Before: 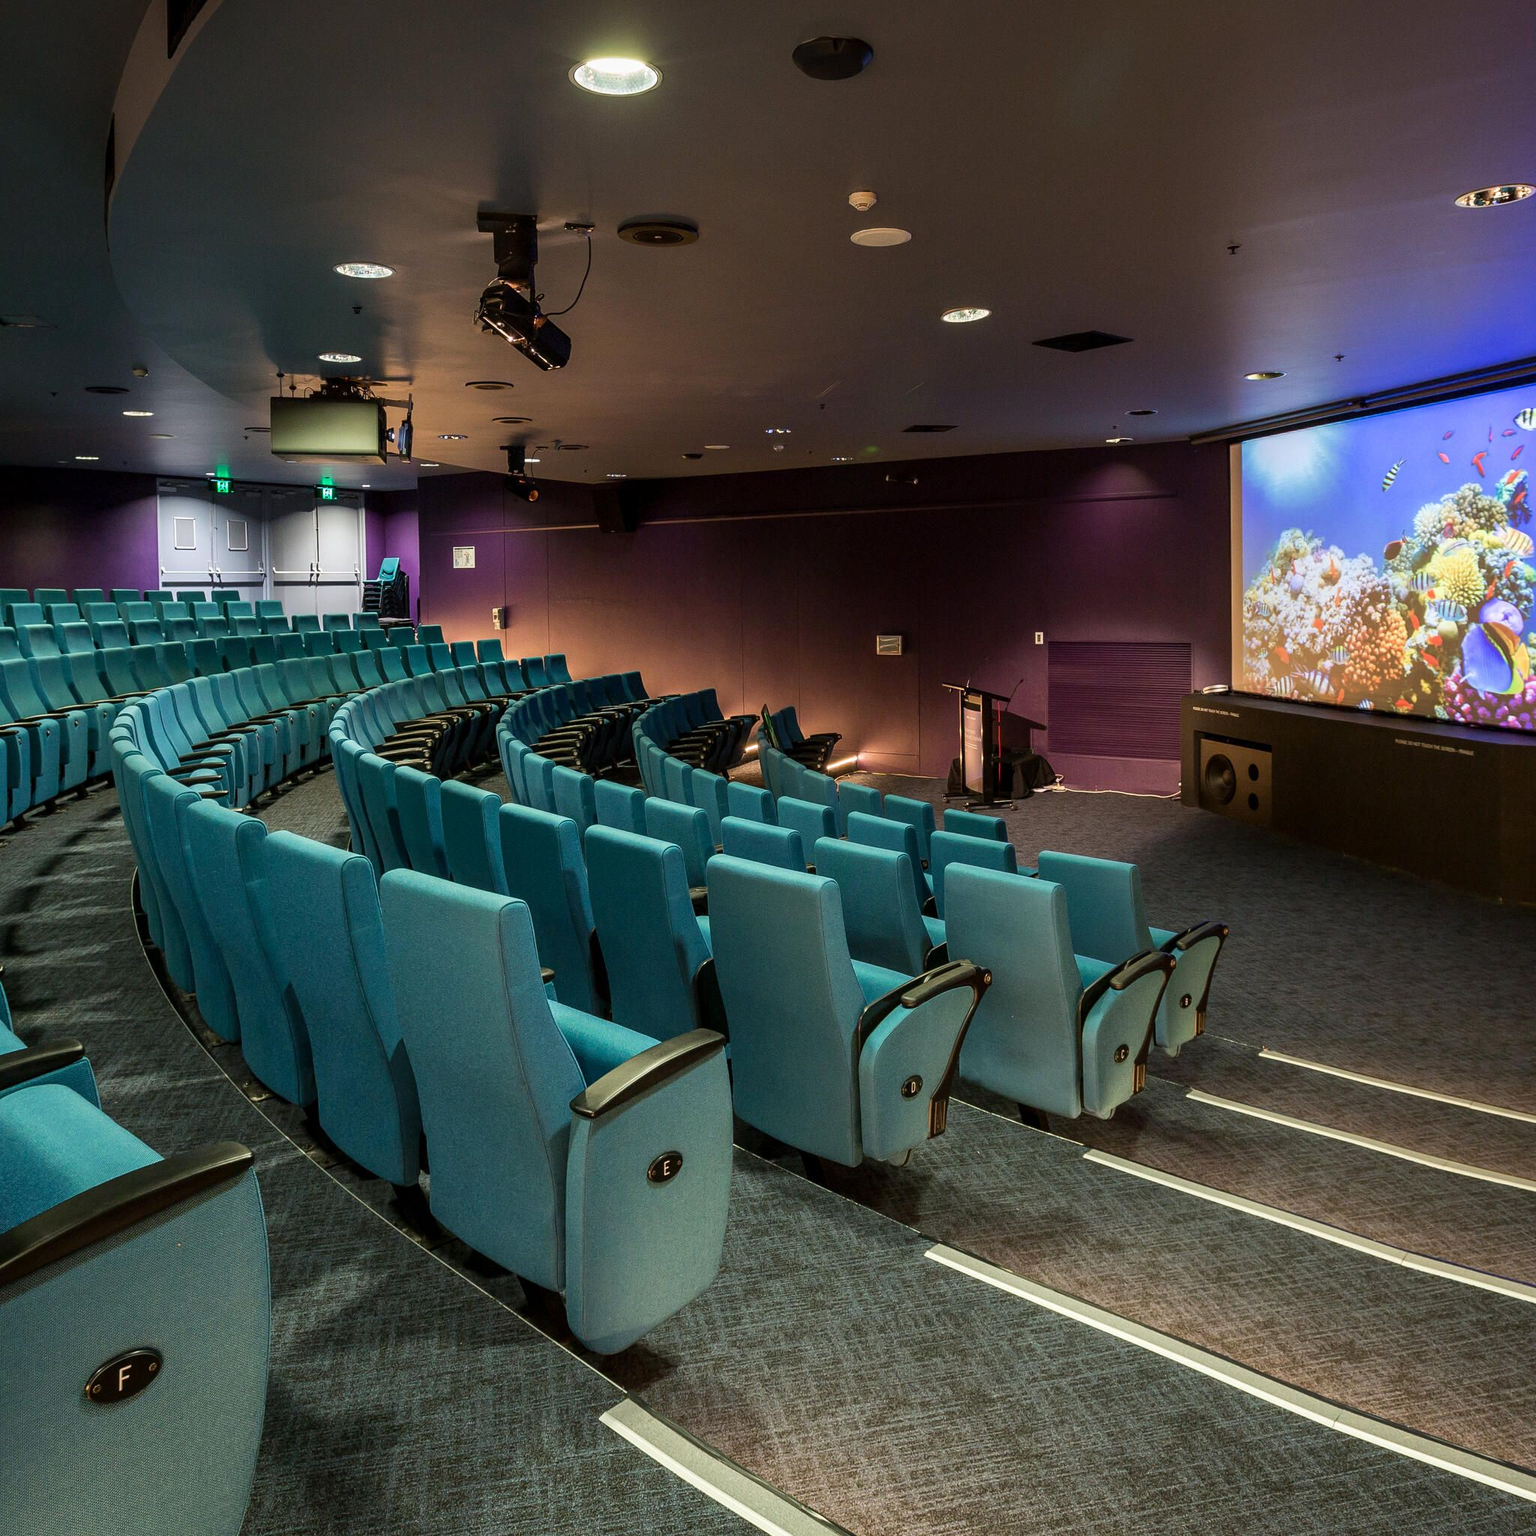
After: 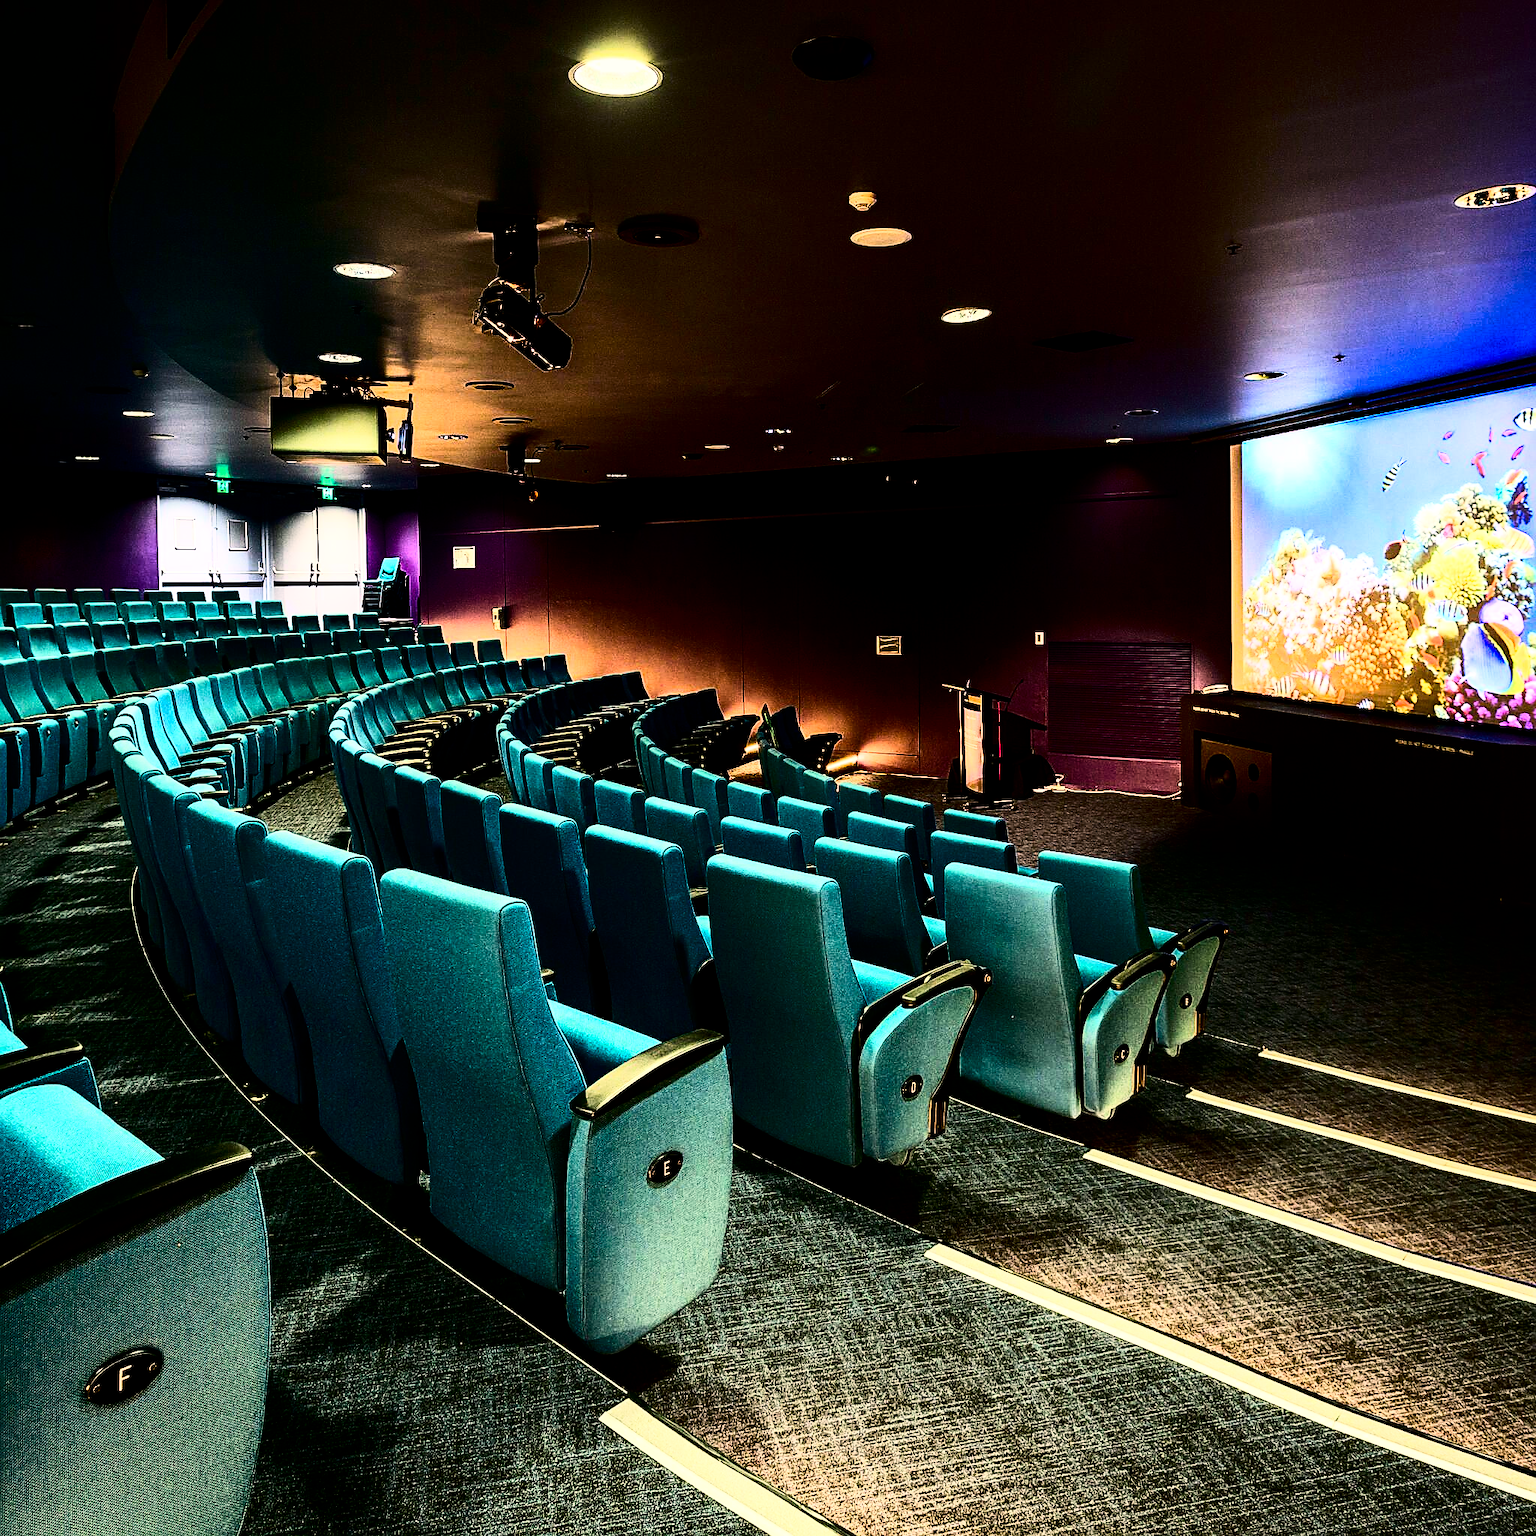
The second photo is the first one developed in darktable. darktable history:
contrast brightness saturation: contrast 0.19, brightness -0.24, saturation 0.11
color balance rgb: shadows lift › chroma 2%, shadows lift › hue 185.64°, power › luminance 1.48%, highlights gain › chroma 3%, highlights gain › hue 54.51°, global offset › luminance -0.4%, perceptual saturation grading › highlights -18.47%, perceptual saturation grading › mid-tones 6.62%, perceptual saturation grading › shadows 28.22%, perceptual brilliance grading › highlights 15.68%, perceptual brilliance grading › shadows -14.29%, global vibrance 25.96%, contrast 6.45%
rgb curve: curves: ch0 [(0, 0) (0.21, 0.15) (0.24, 0.21) (0.5, 0.75) (0.75, 0.96) (0.89, 0.99) (1, 1)]; ch1 [(0, 0.02) (0.21, 0.13) (0.25, 0.2) (0.5, 0.67) (0.75, 0.9) (0.89, 0.97) (1, 1)]; ch2 [(0, 0.02) (0.21, 0.13) (0.25, 0.2) (0.5, 0.67) (0.75, 0.9) (0.89, 0.97) (1, 1)], compensate middle gray true
sharpen: on, module defaults
